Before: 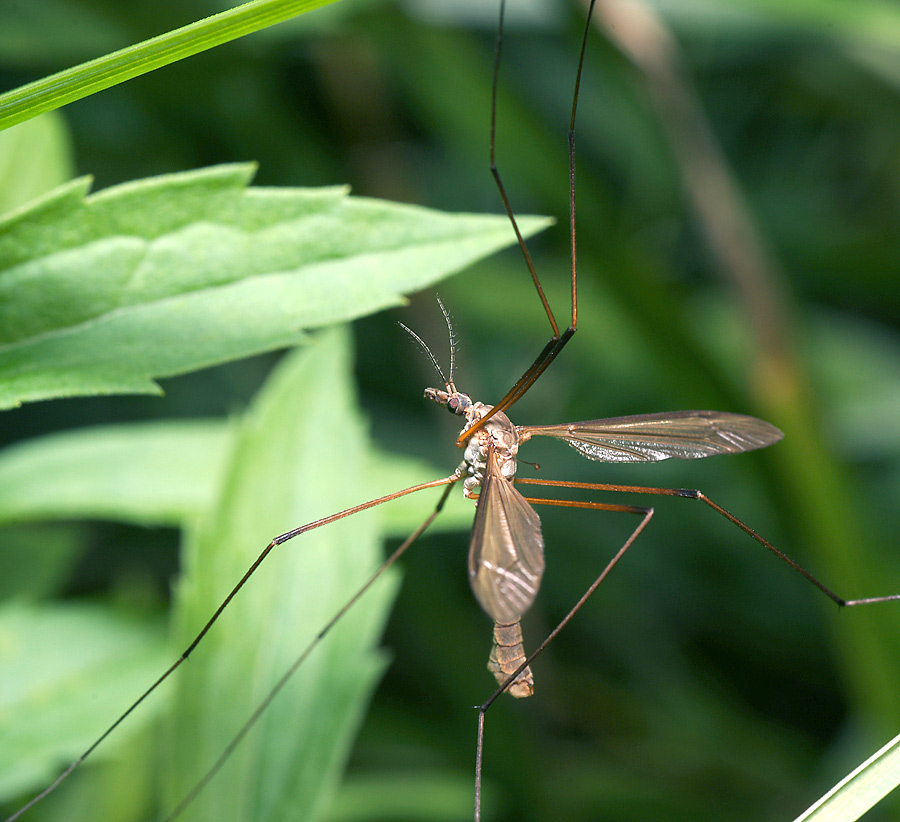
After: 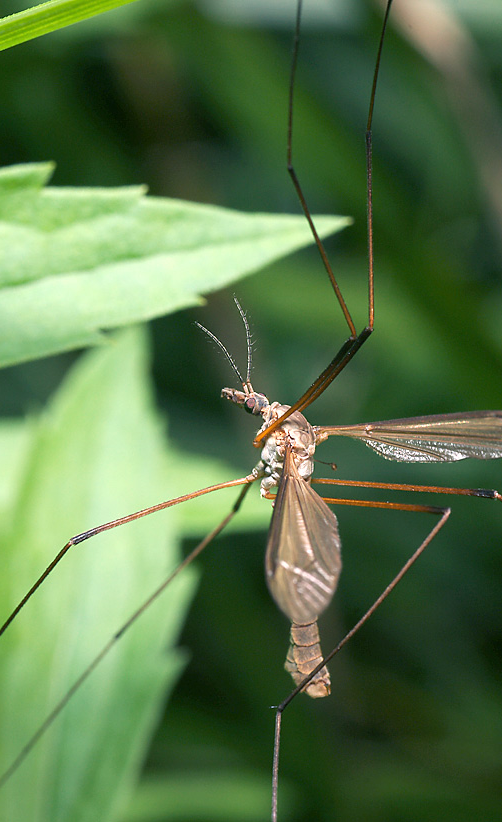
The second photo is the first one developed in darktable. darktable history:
crop and rotate: left 22.648%, right 21.568%
